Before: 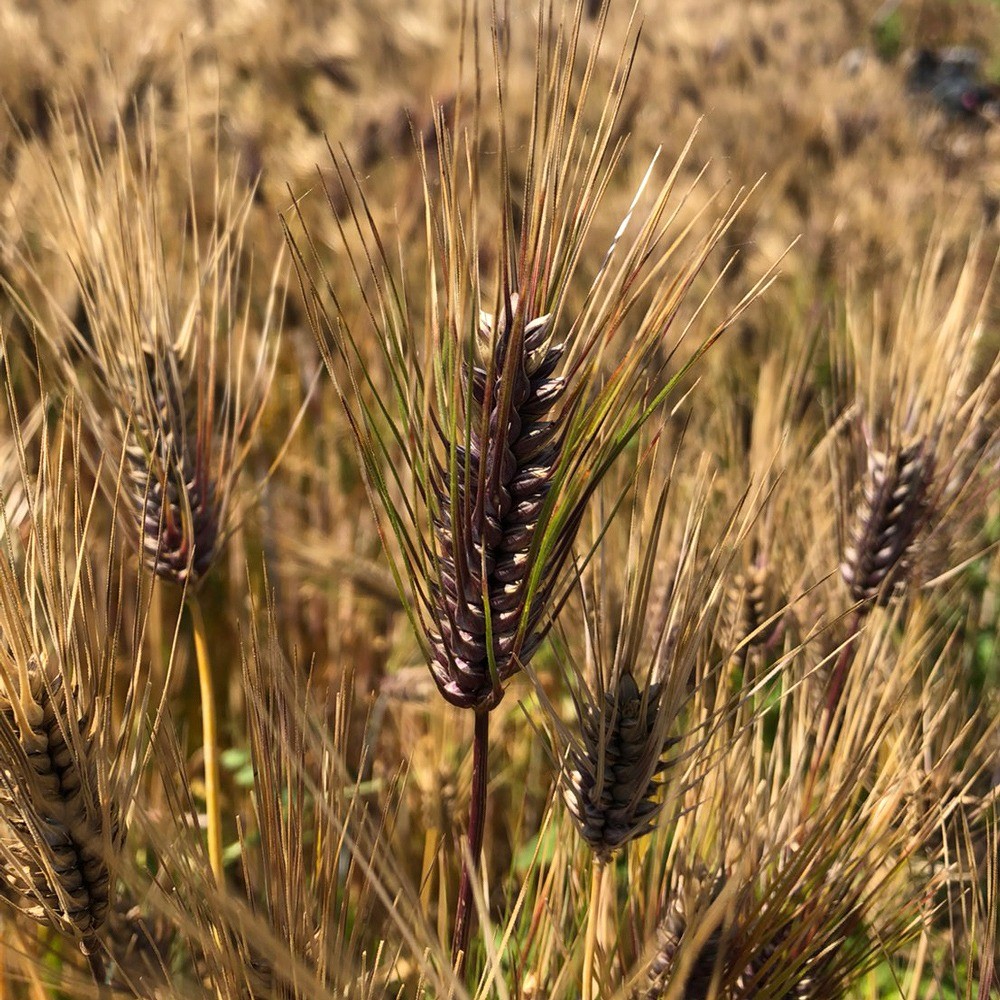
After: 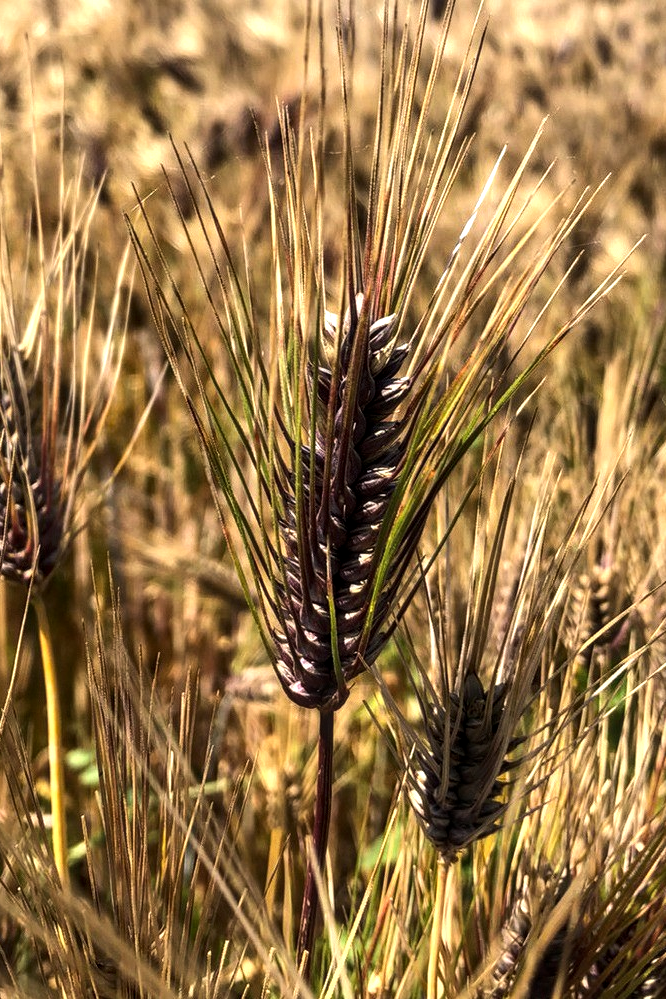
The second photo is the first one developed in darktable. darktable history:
crop and rotate: left 15.546%, right 17.787%
tone equalizer: -8 EV -0.75 EV, -7 EV -0.7 EV, -6 EV -0.6 EV, -5 EV -0.4 EV, -3 EV 0.4 EV, -2 EV 0.6 EV, -1 EV 0.7 EV, +0 EV 0.75 EV, edges refinement/feathering 500, mask exposure compensation -1.57 EV, preserve details no
local contrast: on, module defaults
